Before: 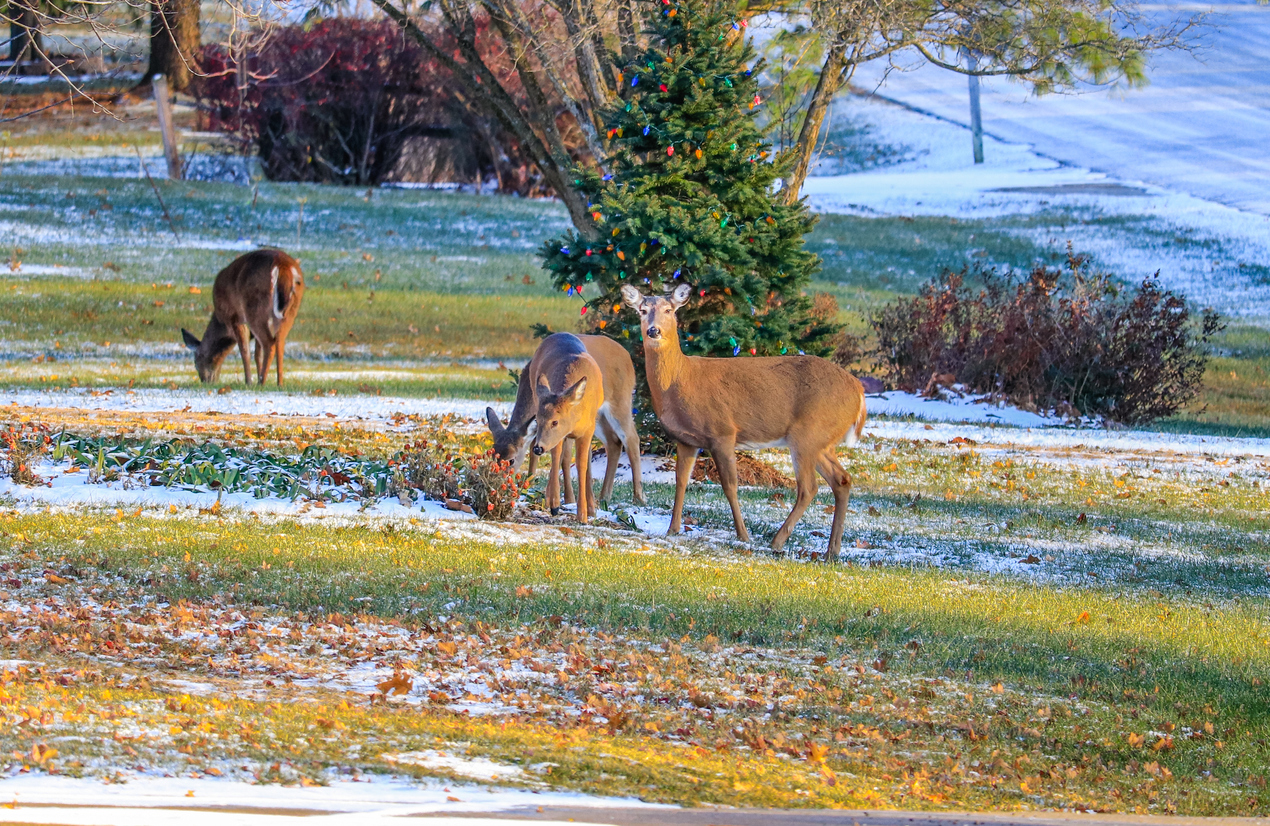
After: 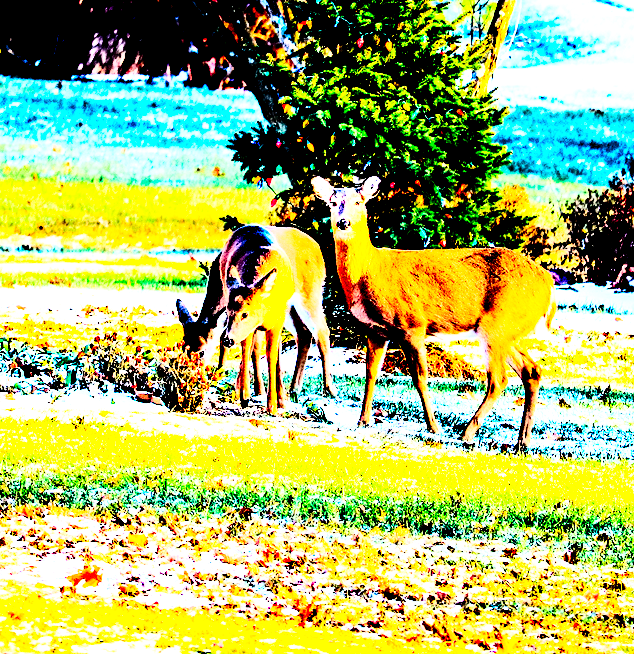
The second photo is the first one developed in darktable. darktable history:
base curve: curves: ch0 [(0, 0.015) (0.085, 0.116) (0.134, 0.298) (0.19, 0.545) (0.296, 0.764) (0.599, 0.982) (1, 1)], preserve colors none
crop and rotate: angle 0.017°, left 24.462%, top 13.068%, right 25.578%, bottom 7.681%
shadows and highlights: shadows -68.31, highlights 36.26, soften with gaussian
contrast brightness saturation: contrast 0.781, brightness -0.986, saturation 0.983
levels: gray 59.34%, levels [0.016, 0.492, 0.969]
